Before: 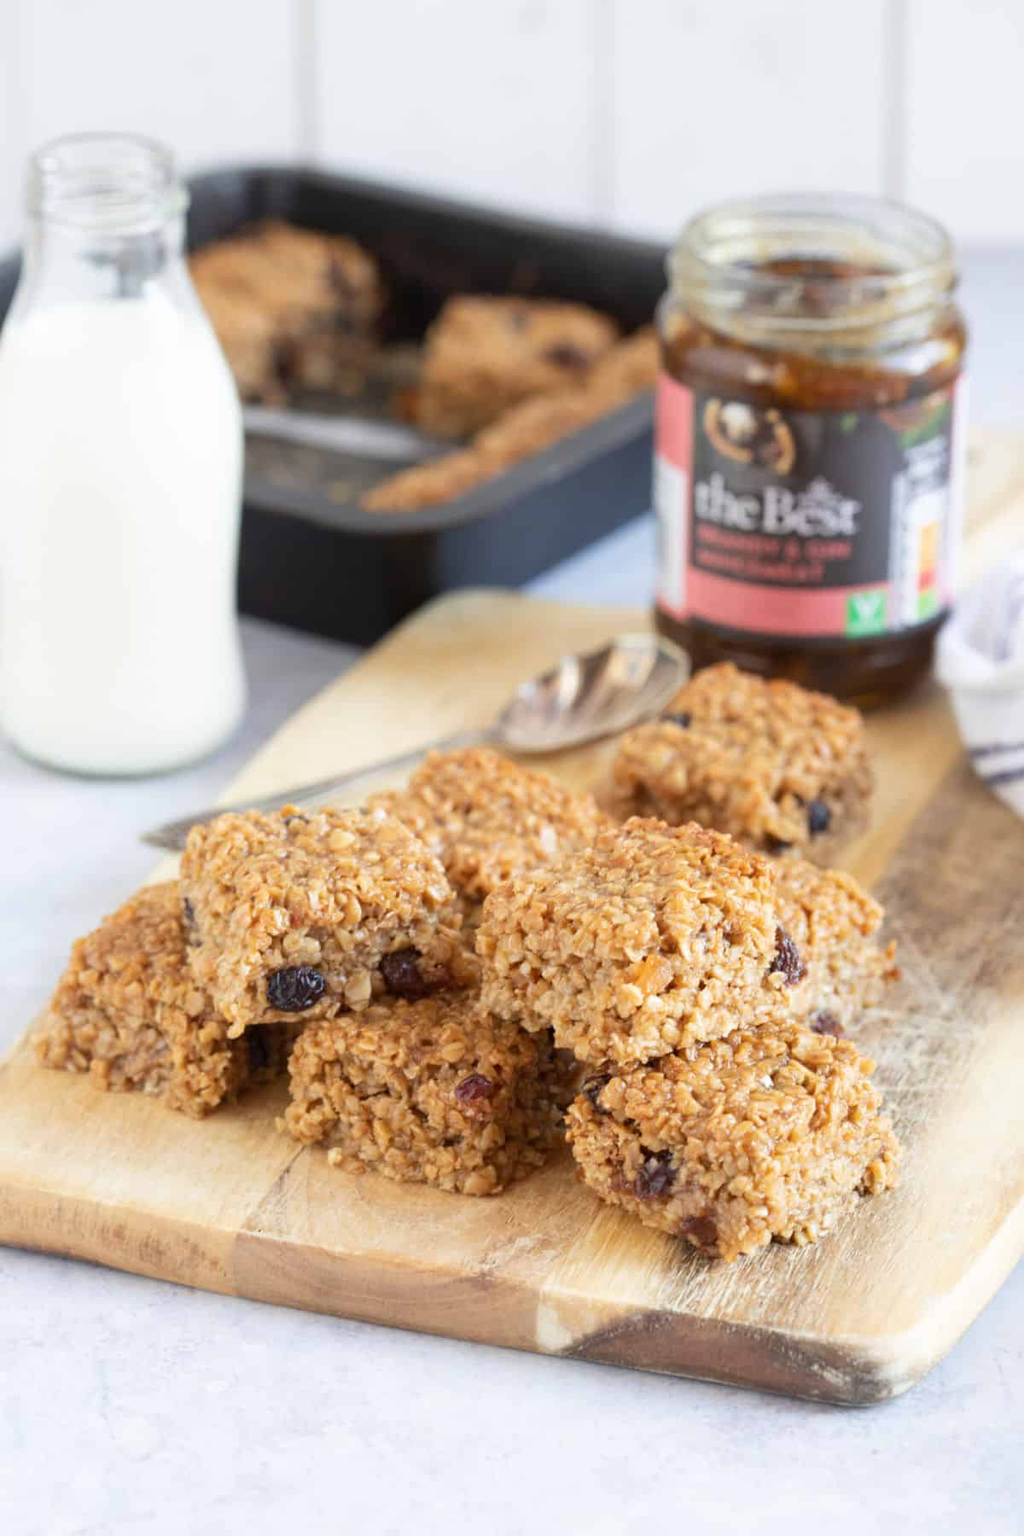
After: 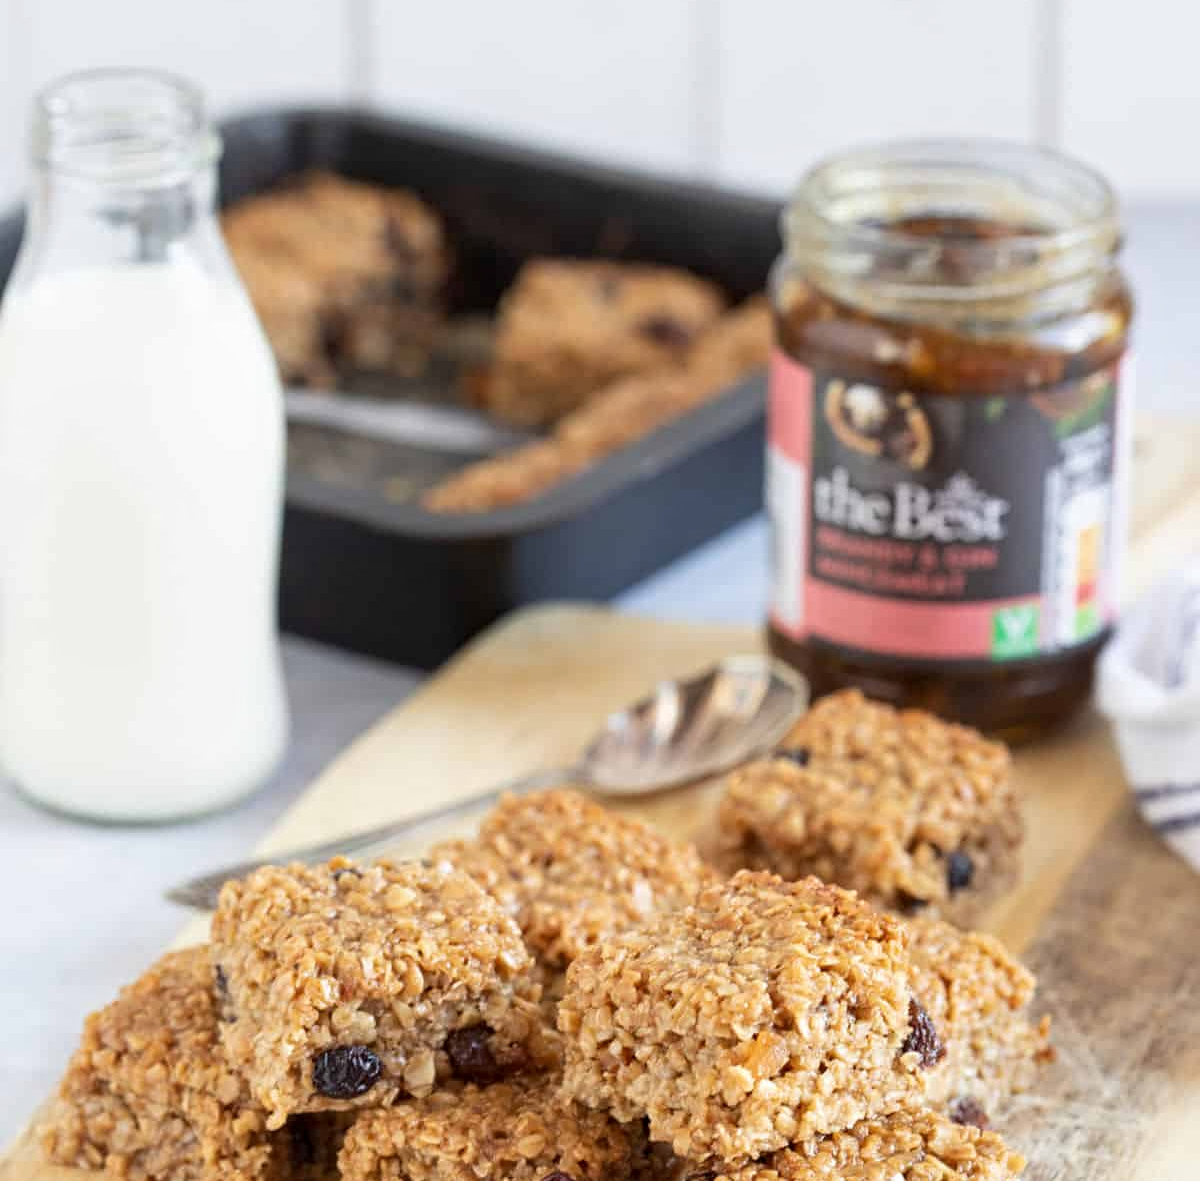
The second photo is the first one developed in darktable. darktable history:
exposure: exposure -0.048 EV, compensate highlight preservation false
contrast equalizer: octaves 7, y [[0.509, 0.514, 0.523, 0.542, 0.578, 0.603], [0.5 ×6], [0.509, 0.514, 0.523, 0.542, 0.578, 0.603], [0.001, 0.002, 0.003, 0.005, 0.01, 0.013], [0.001, 0.002, 0.003, 0.005, 0.01, 0.013]]
crop and rotate: top 4.848%, bottom 29.503%
